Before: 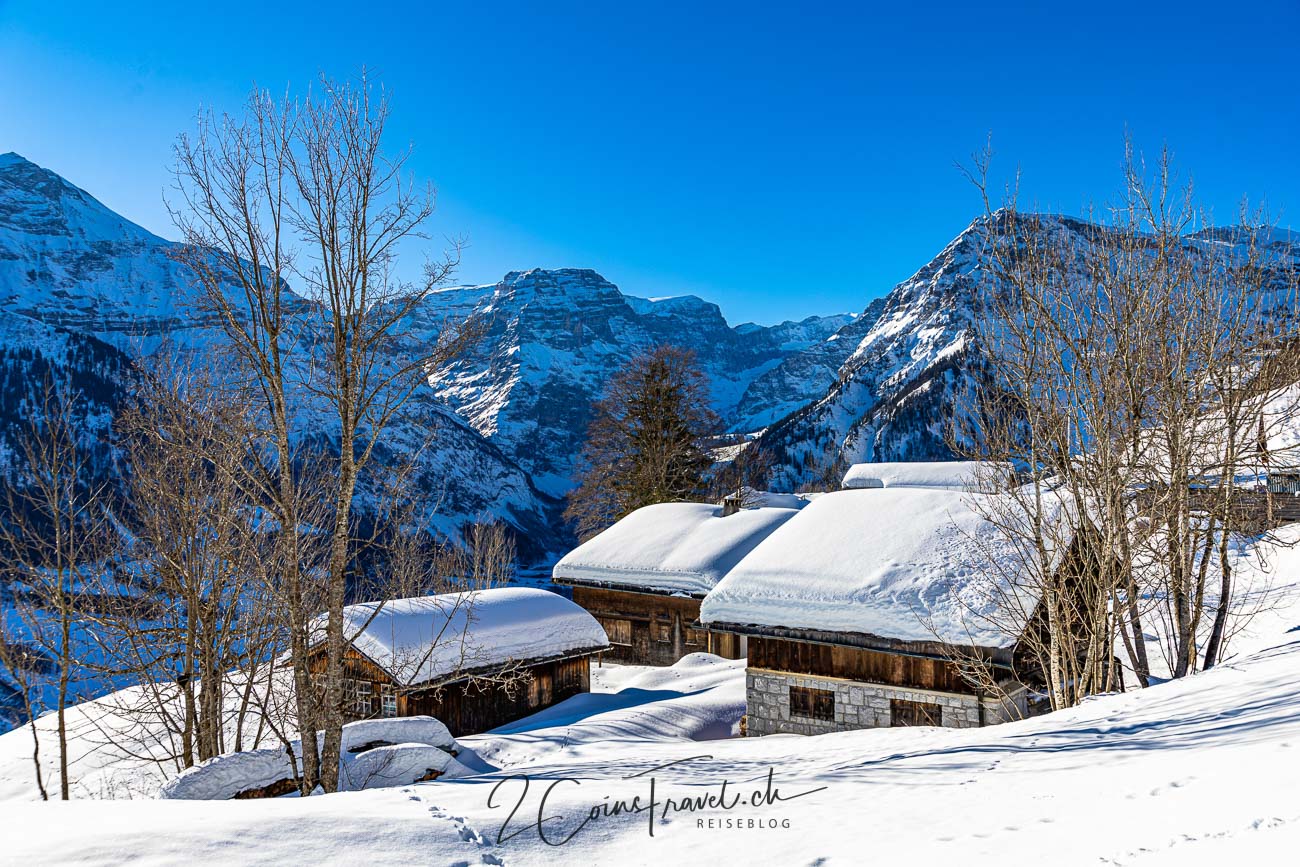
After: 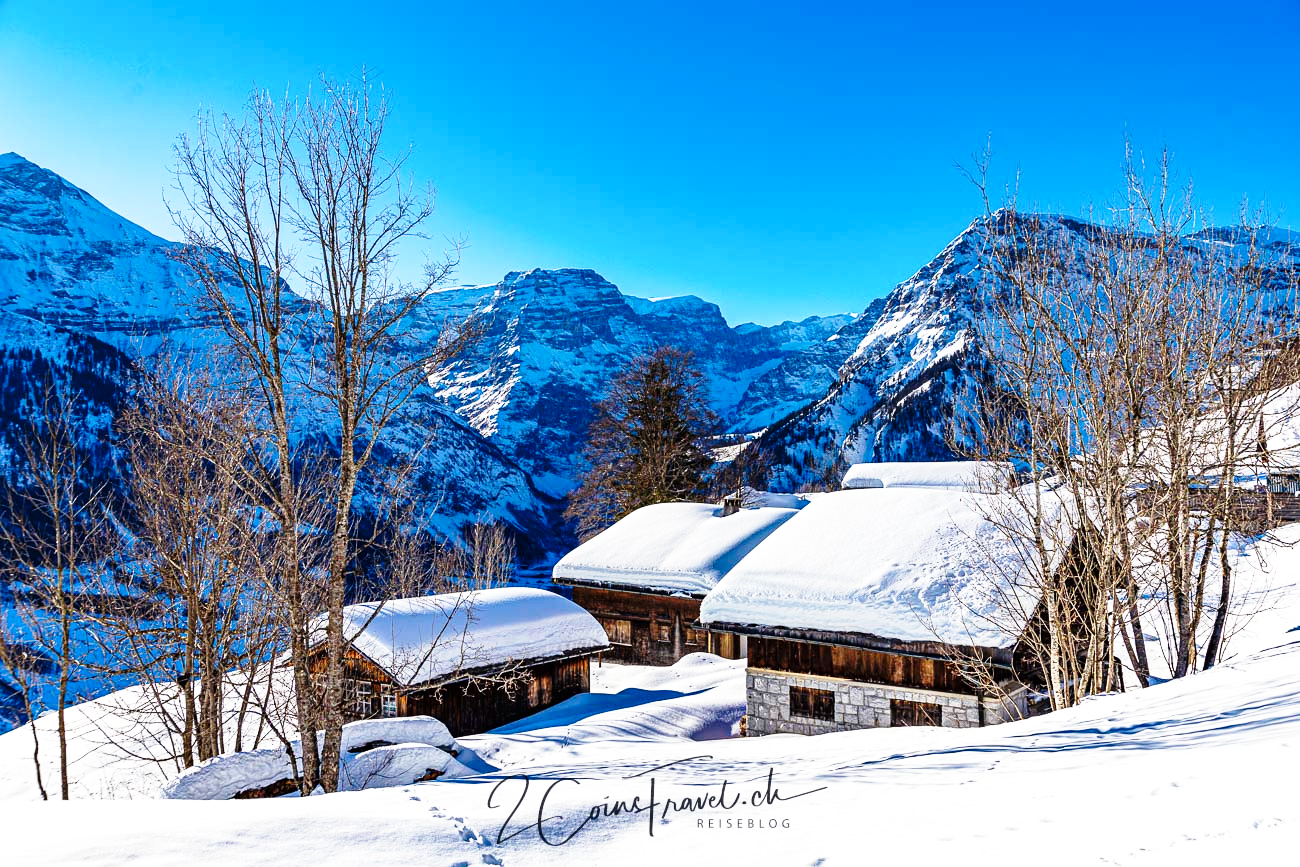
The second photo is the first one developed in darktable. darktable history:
color balance: gamma [0.9, 0.988, 0.975, 1.025], gain [1.05, 1, 1, 1]
base curve: curves: ch0 [(0, 0) (0.028, 0.03) (0.121, 0.232) (0.46, 0.748) (0.859, 0.968) (1, 1)], preserve colors none
